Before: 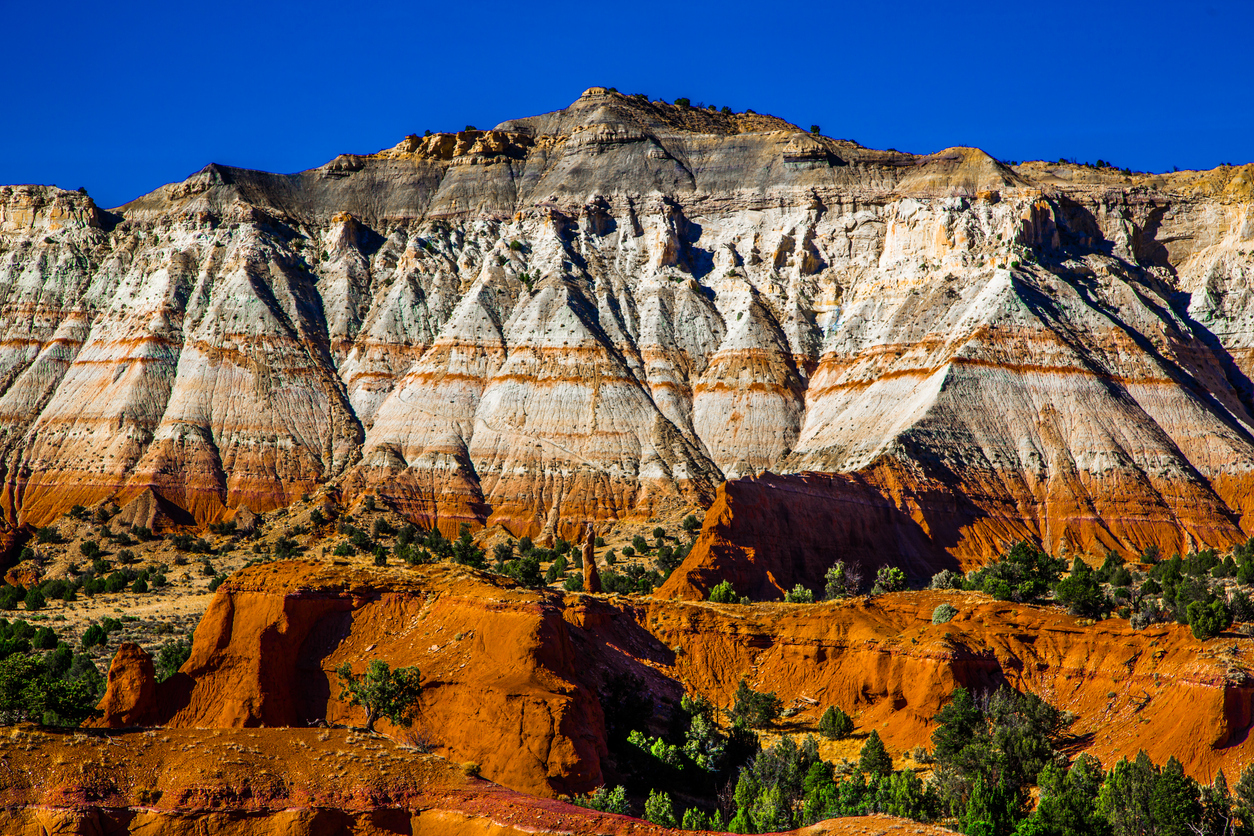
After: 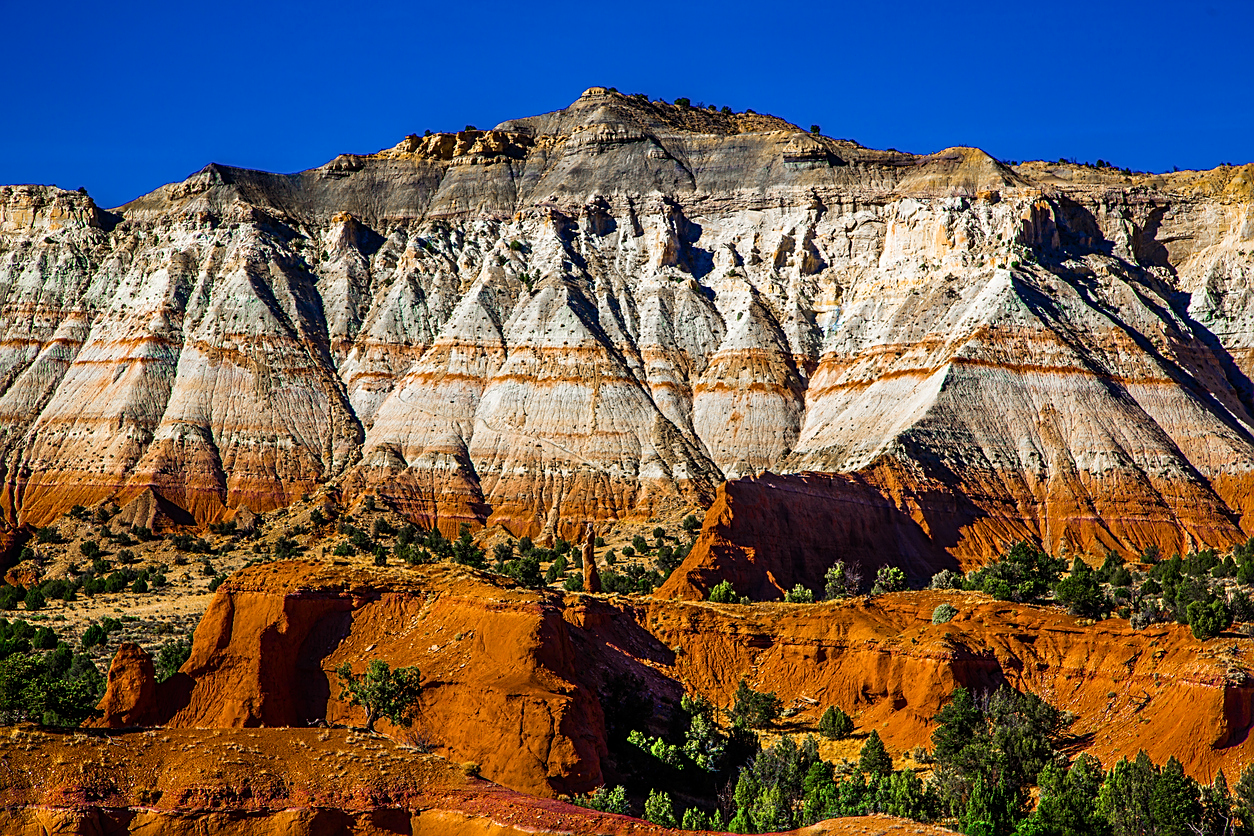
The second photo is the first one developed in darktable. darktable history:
shadows and highlights: shadows -21.3, highlights 100, soften with gaussian
sharpen: on, module defaults
